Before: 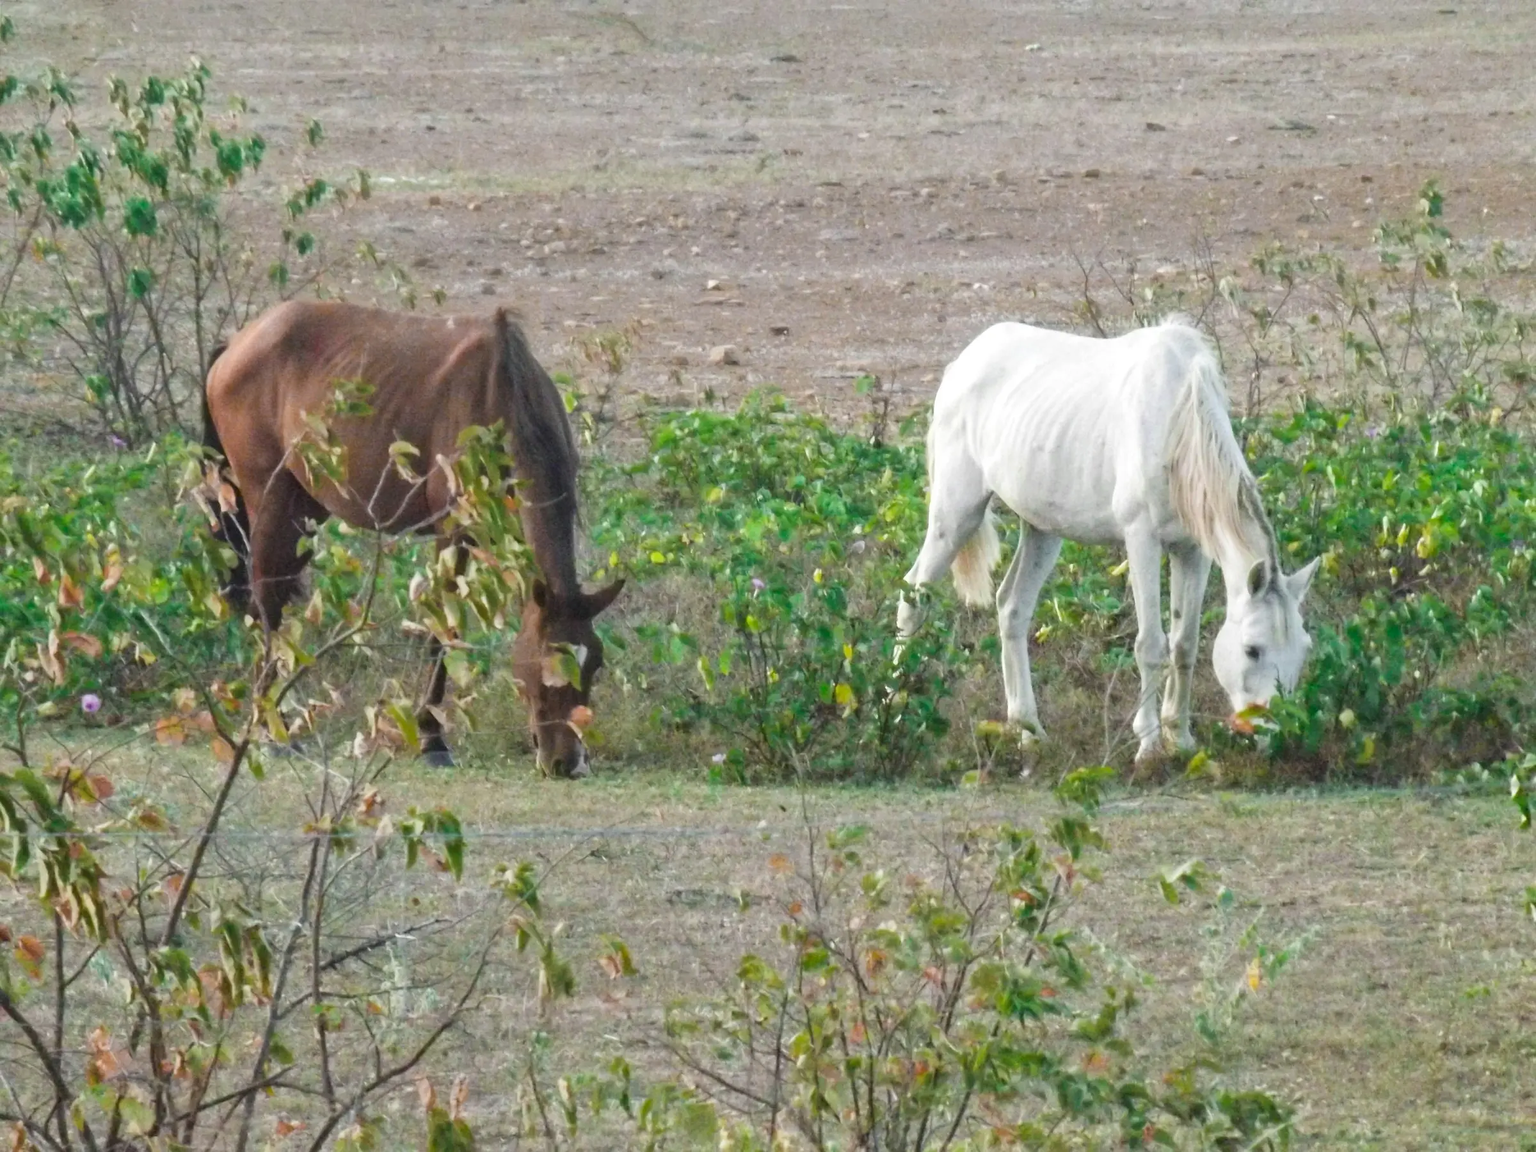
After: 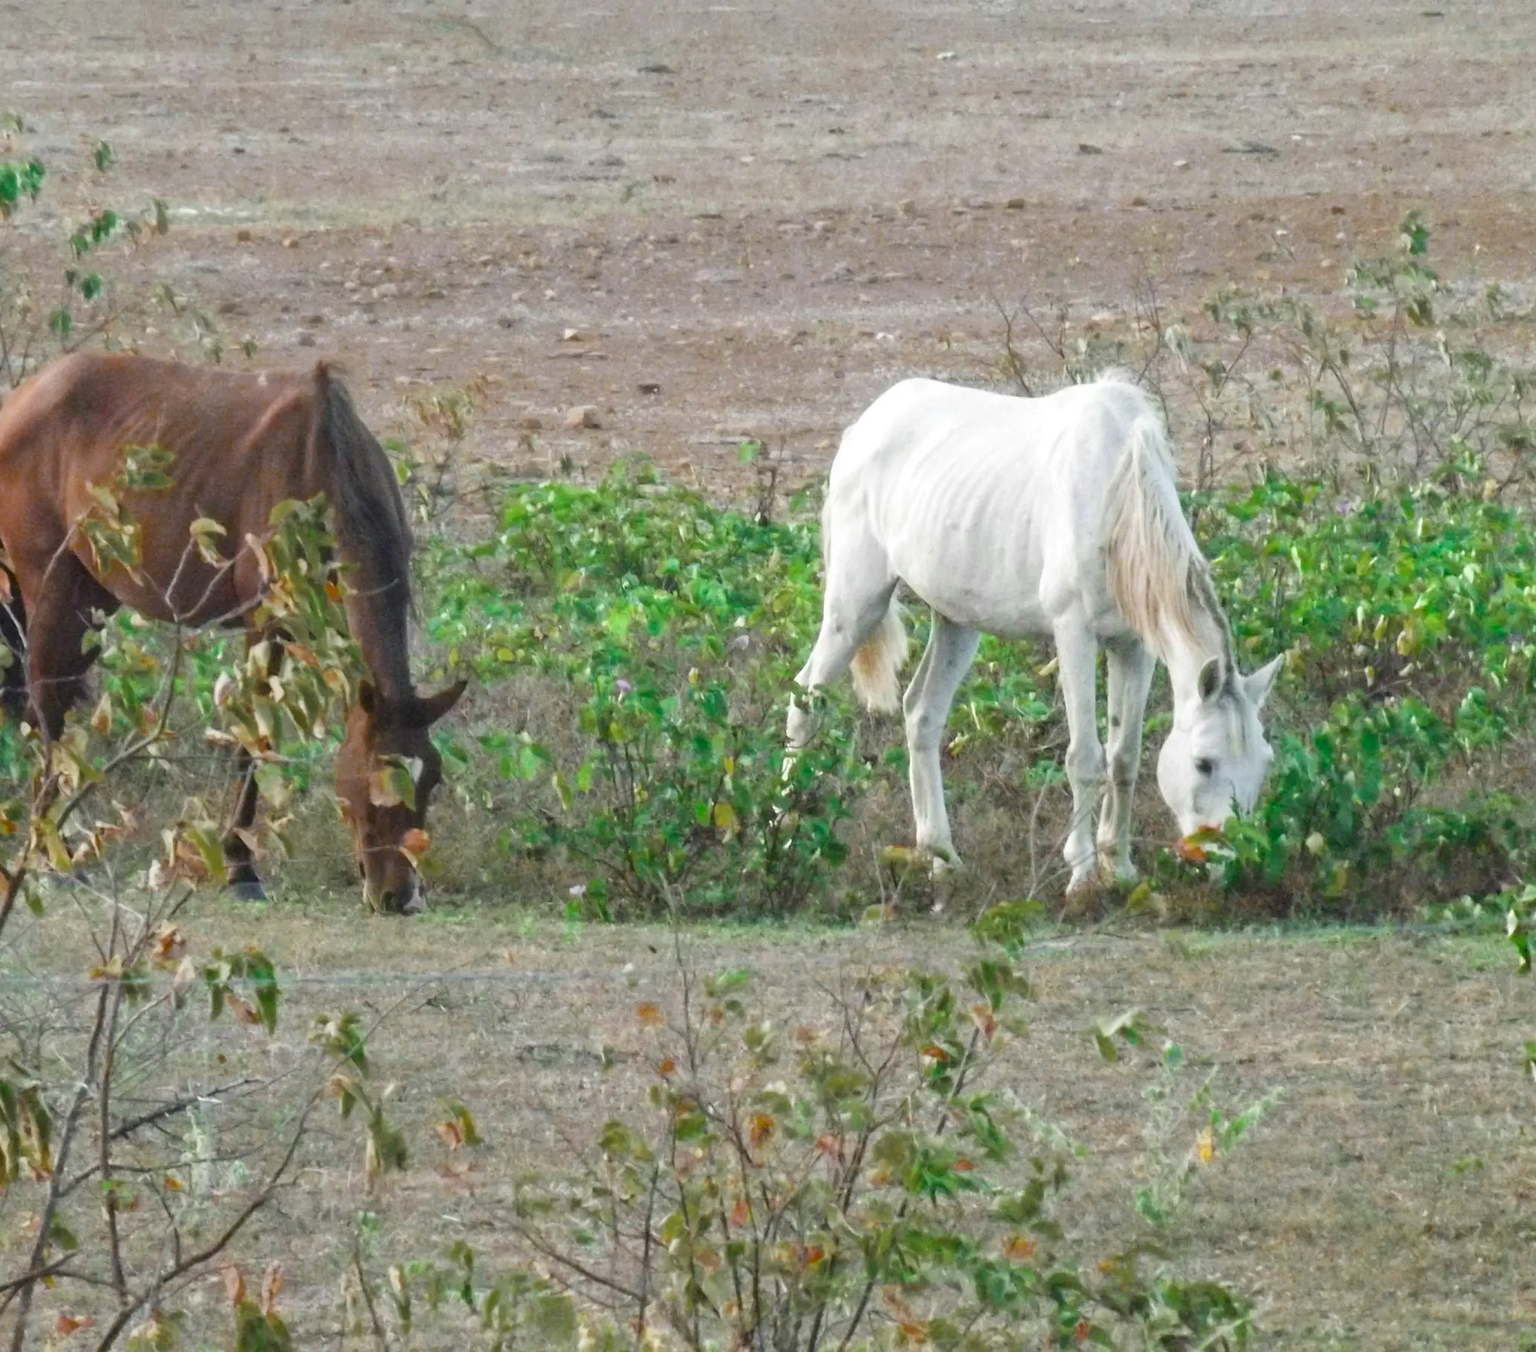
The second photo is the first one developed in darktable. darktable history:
crop and rotate: left 14.792%
color zones: curves: ch0 [(0.11, 0.396) (0.195, 0.36) (0.25, 0.5) (0.303, 0.412) (0.357, 0.544) (0.75, 0.5) (0.967, 0.328)]; ch1 [(0, 0.468) (0.112, 0.512) (0.202, 0.6) (0.25, 0.5) (0.307, 0.352) (0.357, 0.544) (0.75, 0.5) (0.963, 0.524)]
